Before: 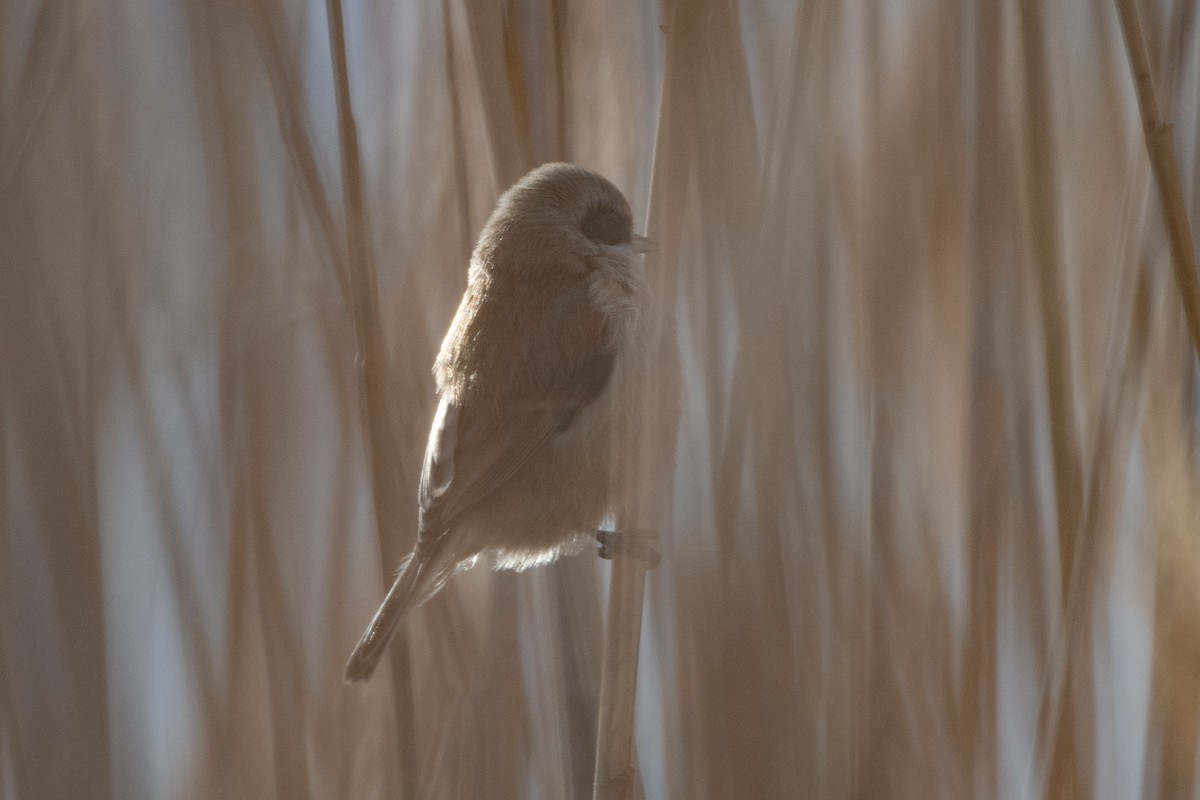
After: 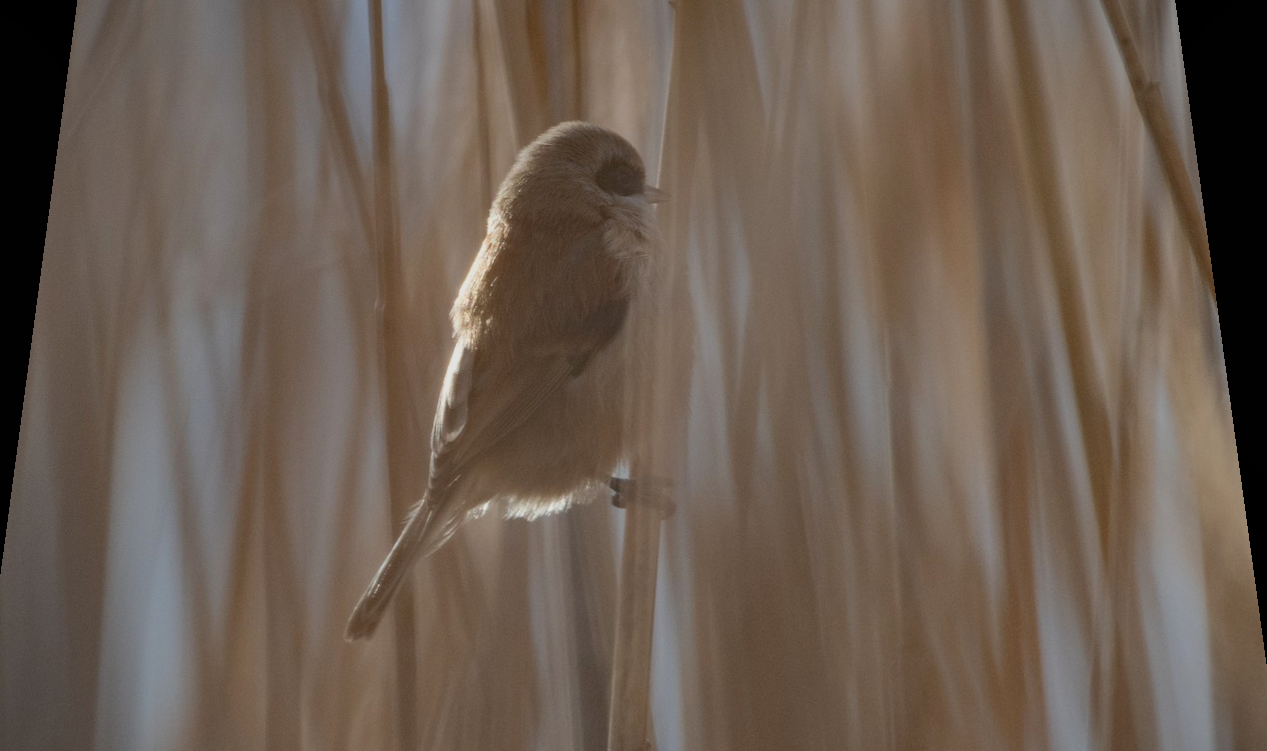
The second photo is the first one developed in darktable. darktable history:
filmic rgb: black relative exposure -11.35 EV, white relative exposure 3.22 EV, hardness 6.76, color science v6 (2022)
crop: left 1.964%, top 3.251%, right 1.122%, bottom 4.933%
contrast brightness saturation: saturation 0.18
exposure: black level correction 0.001, exposure -0.2 EV, compensate highlight preservation false
rotate and perspective: rotation 0.128°, lens shift (vertical) -0.181, lens shift (horizontal) -0.044, shear 0.001, automatic cropping off
vignetting: fall-off radius 45%, brightness -0.33
shadows and highlights: shadows 37.27, highlights -28.18, soften with gaussian
